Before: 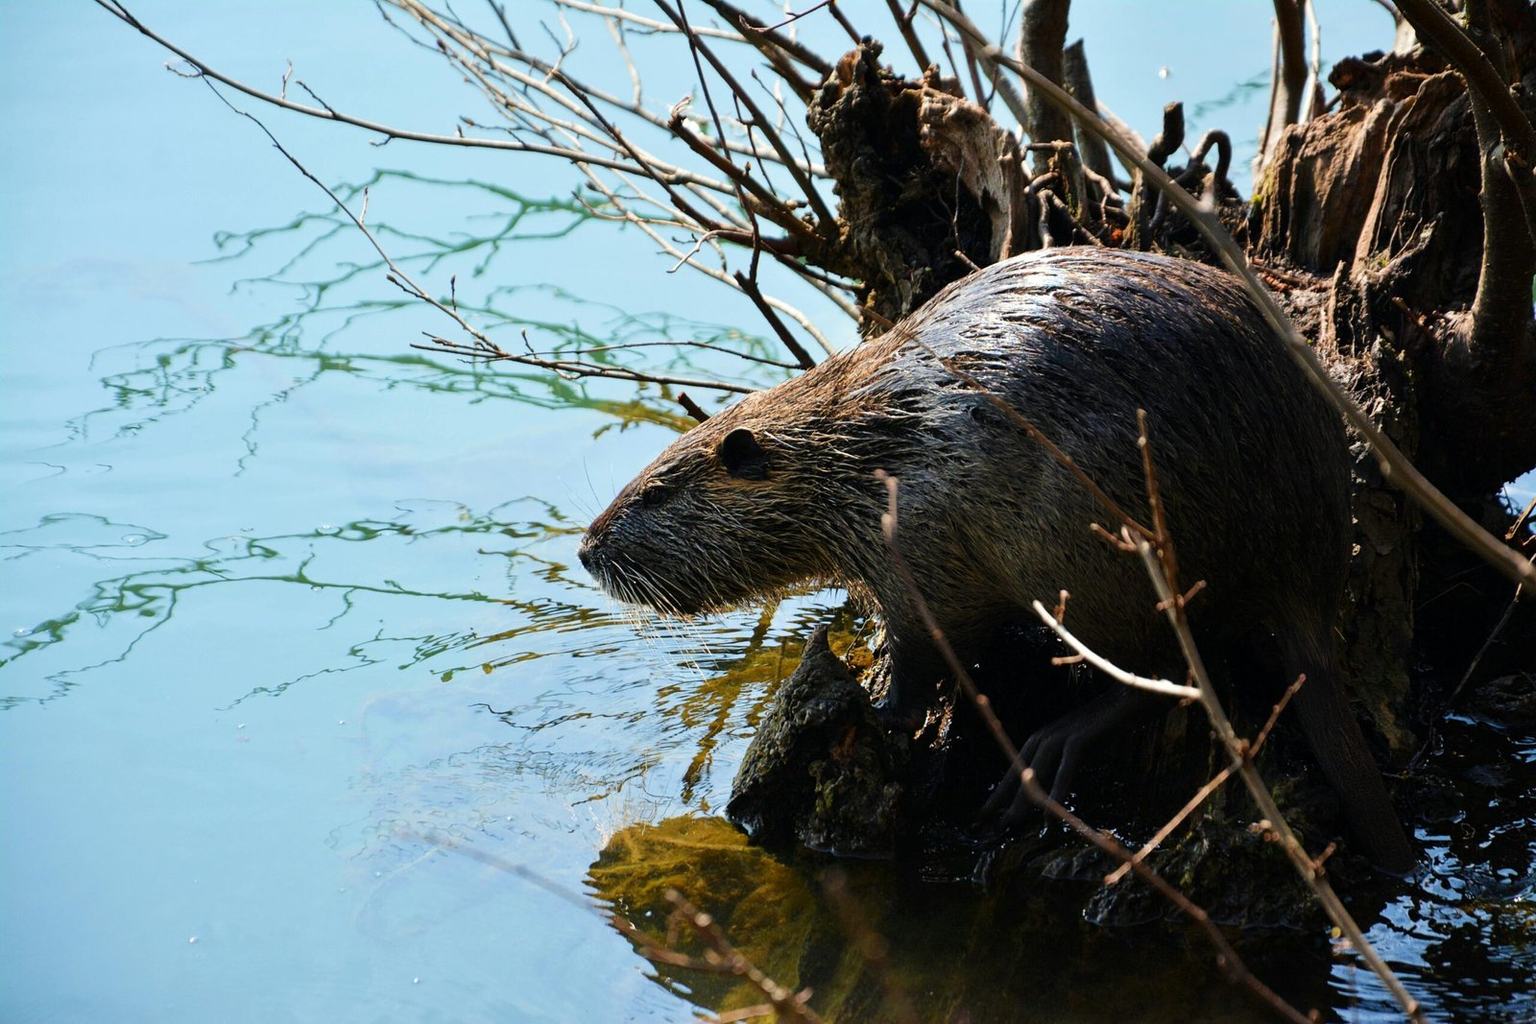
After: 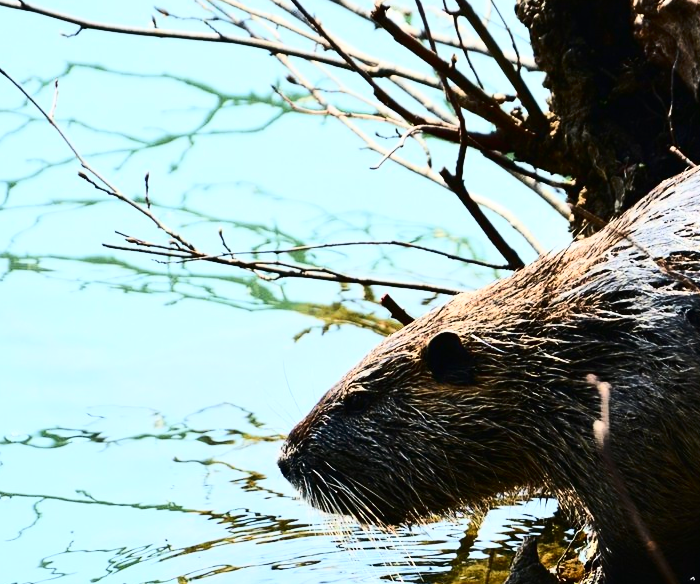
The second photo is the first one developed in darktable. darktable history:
tone curve: curves: ch0 [(0, 0.01) (0.037, 0.032) (0.131, 0.108) (0.275, 0.258) (0.483, 0.512) (0.61, 0.661) (0.696, 0.742) (0.792, 0.834) (0.911, 0.936) (0.997, 0.995)]; ch1 [(0, 0) (0.308, 0.29) (0.425, 0.411) (0.503, 0.502) (0.551, 0.563) (0.683, 0.706) (0.746, 0.77) (1, 1)]; ch2 [(0, 0) (0.246, 0.233) (0.36, 0.352) (0.415, 0.415) (0.485, 0.487) (0.502, 0.502) (0.525, 0.523) (0.545, 0.552) (0.587, 0.6) (0.636, 0.652) (0.711, 0.729) (0.845, 0.855) (0.998, 0.977)], color space Lab, linked channels, preserve colors none
contrast brightness saturation: contrast 0.384, brightness 0.098
crop: left 20.325%, top 10.853%, right 35.909%, bottom 34.395%
